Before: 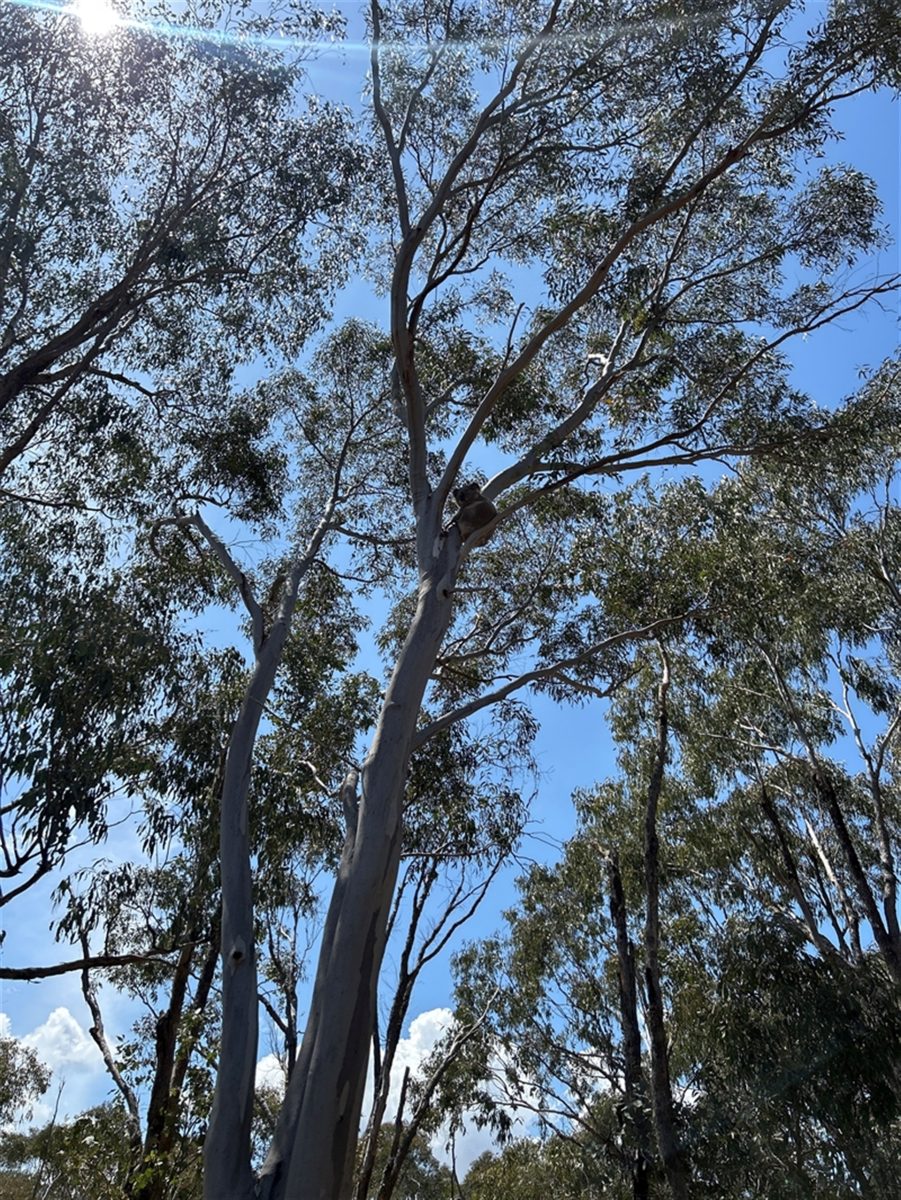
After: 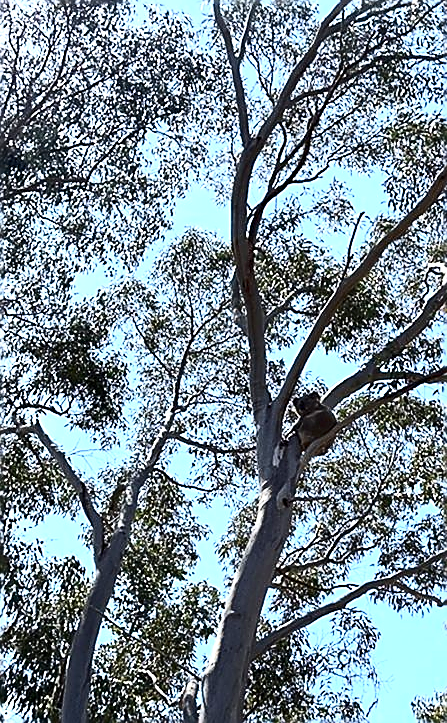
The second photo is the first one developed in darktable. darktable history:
sharpen: radius 1.421, amount 1.268, threshold 0.832
crop: left 17.821%, top 7.659%, right 32.472%, bottom 32.037%
contrast brightness saturation: contrast 0.282
exposure: black level correction 0, exposure 1.106 EV, compensate exposure bias true, compensate highlight preservation false
levels: mode automatic
